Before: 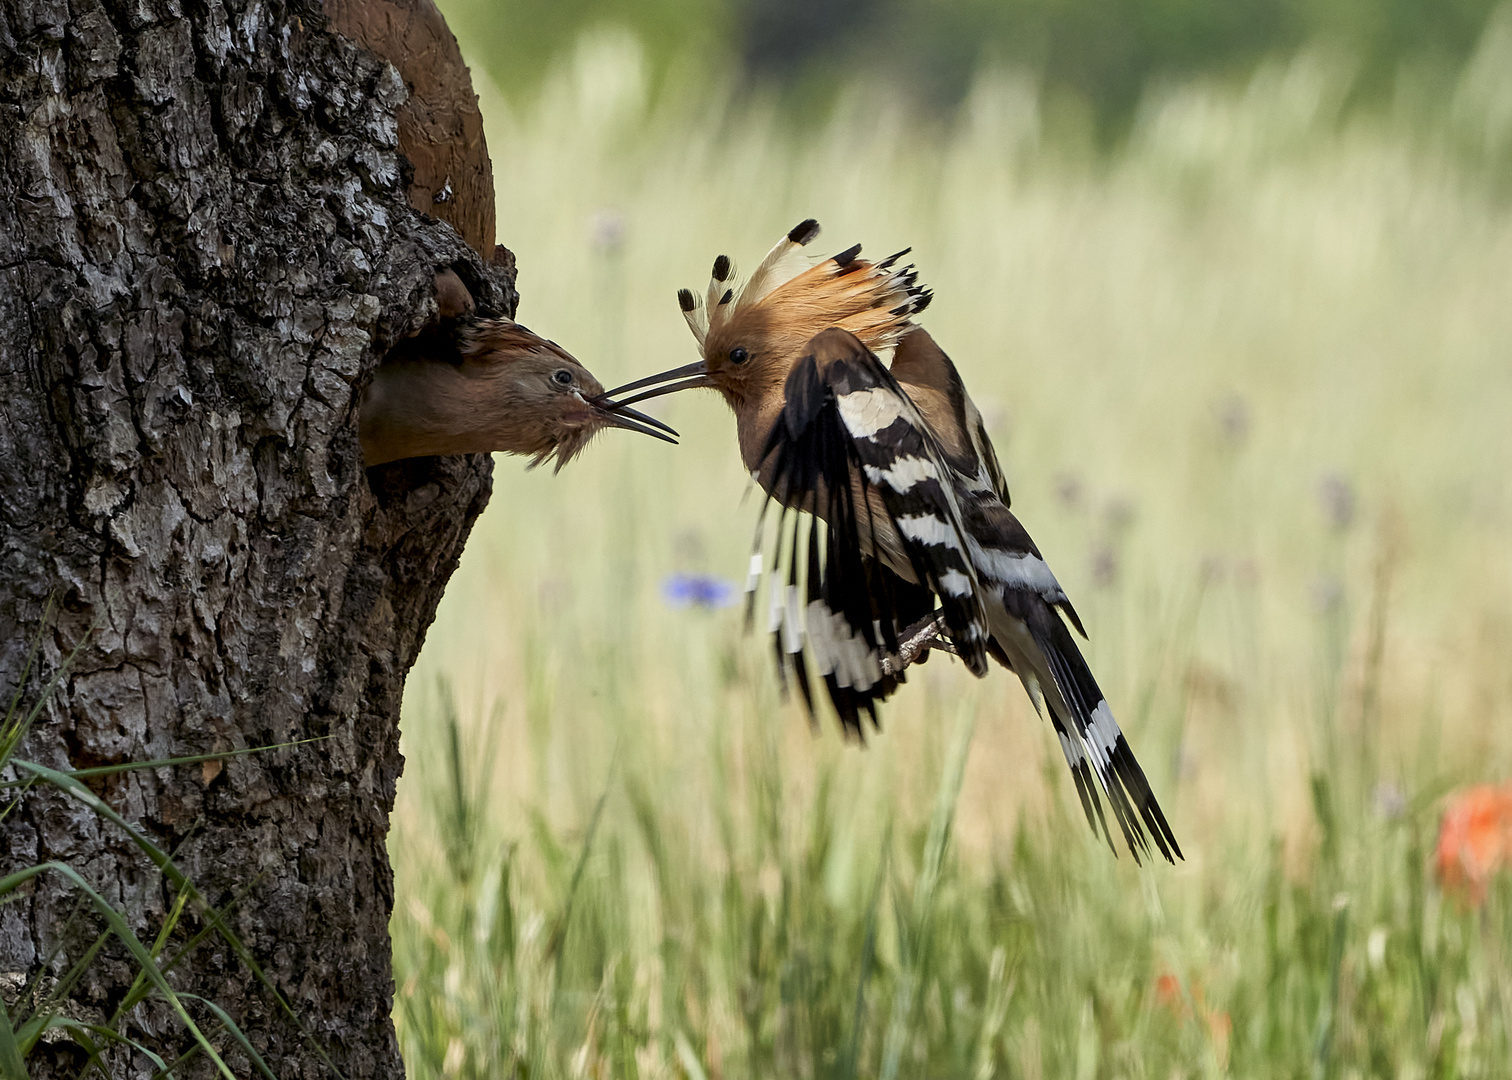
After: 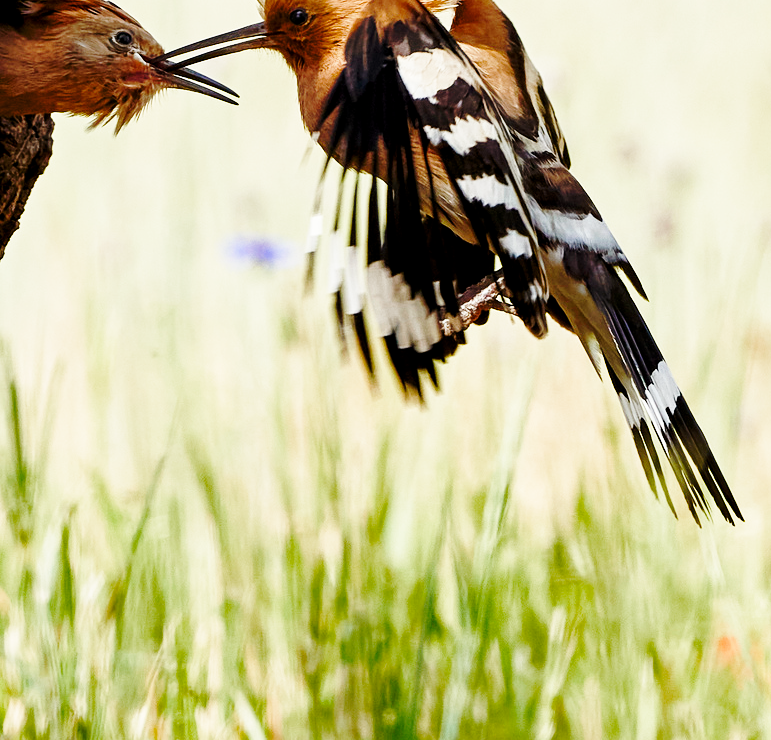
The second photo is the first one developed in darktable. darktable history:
color balance rgb: power › chroma 0.687%, power › hue 60°, perceptual saturation grading › global saturation 0.099%, perceptual saturation grading › highlights -33.54%, perceptual saturation grading › mid-tones 15.067%, perceptual saturation grading › shadows 48.325%
base curve: curves: ch0 [(0, 0) (0.032, 0.037) (0.105, 0.228) (0.435, 0.76) (0.856, 0.983) (1, 1)], preserve colors none
crop and rotate: left 29.149%, top 31.466%, right 19.831%
